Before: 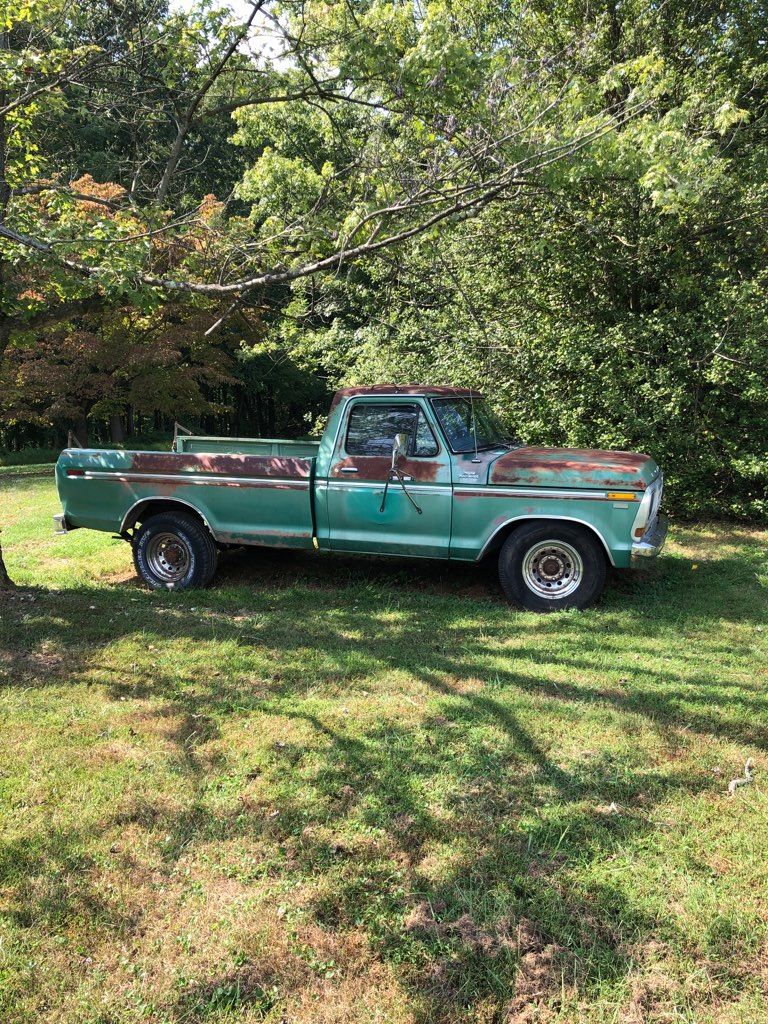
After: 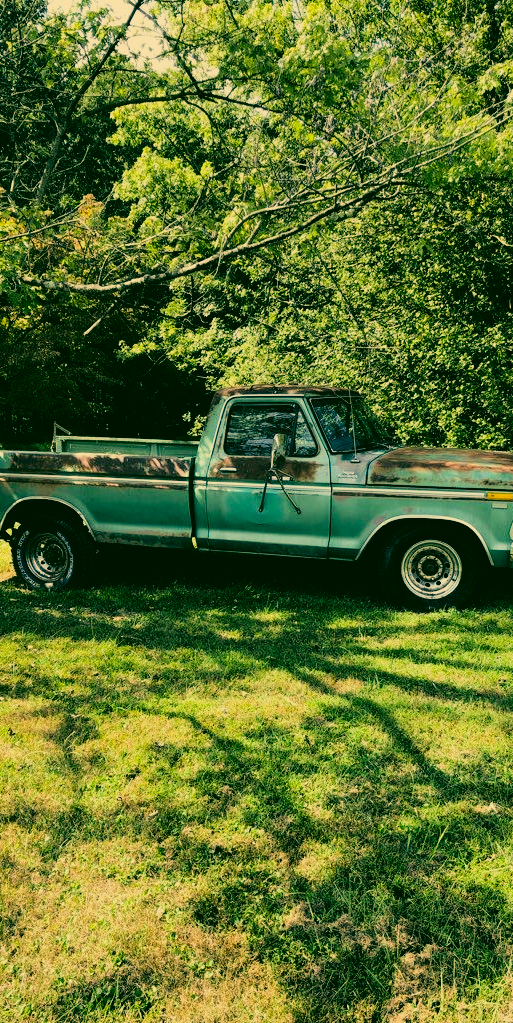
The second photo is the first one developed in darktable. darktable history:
crop and rotate: left 15.844%, right 17.307%
color correction: highlights a* 5.71, highlights b* 33.67, shadows a* -26.48, shadows b* 3.7
filmic rgb: black relative exposure -5.02 EV, white relative exposure 3.97 EV, threshold 3 EV, hardness 2.9, contrast 1.297, highlights saturation mix -30.94%, enable highlight reconstruction true
